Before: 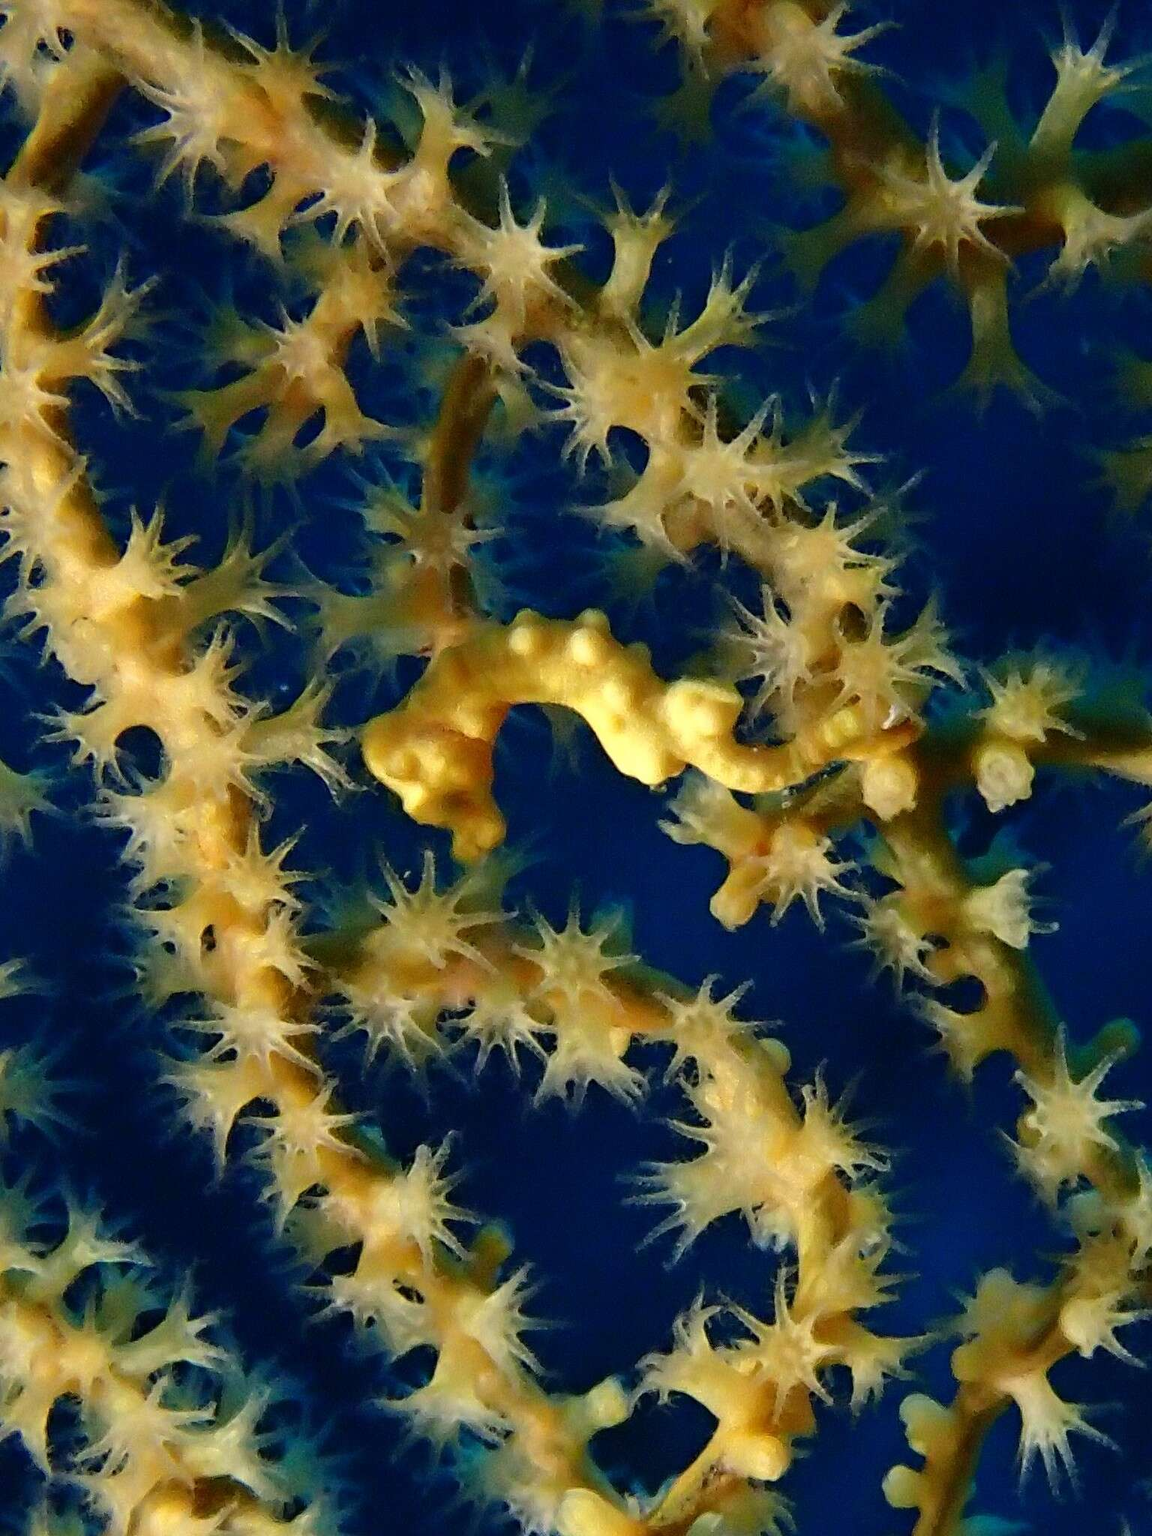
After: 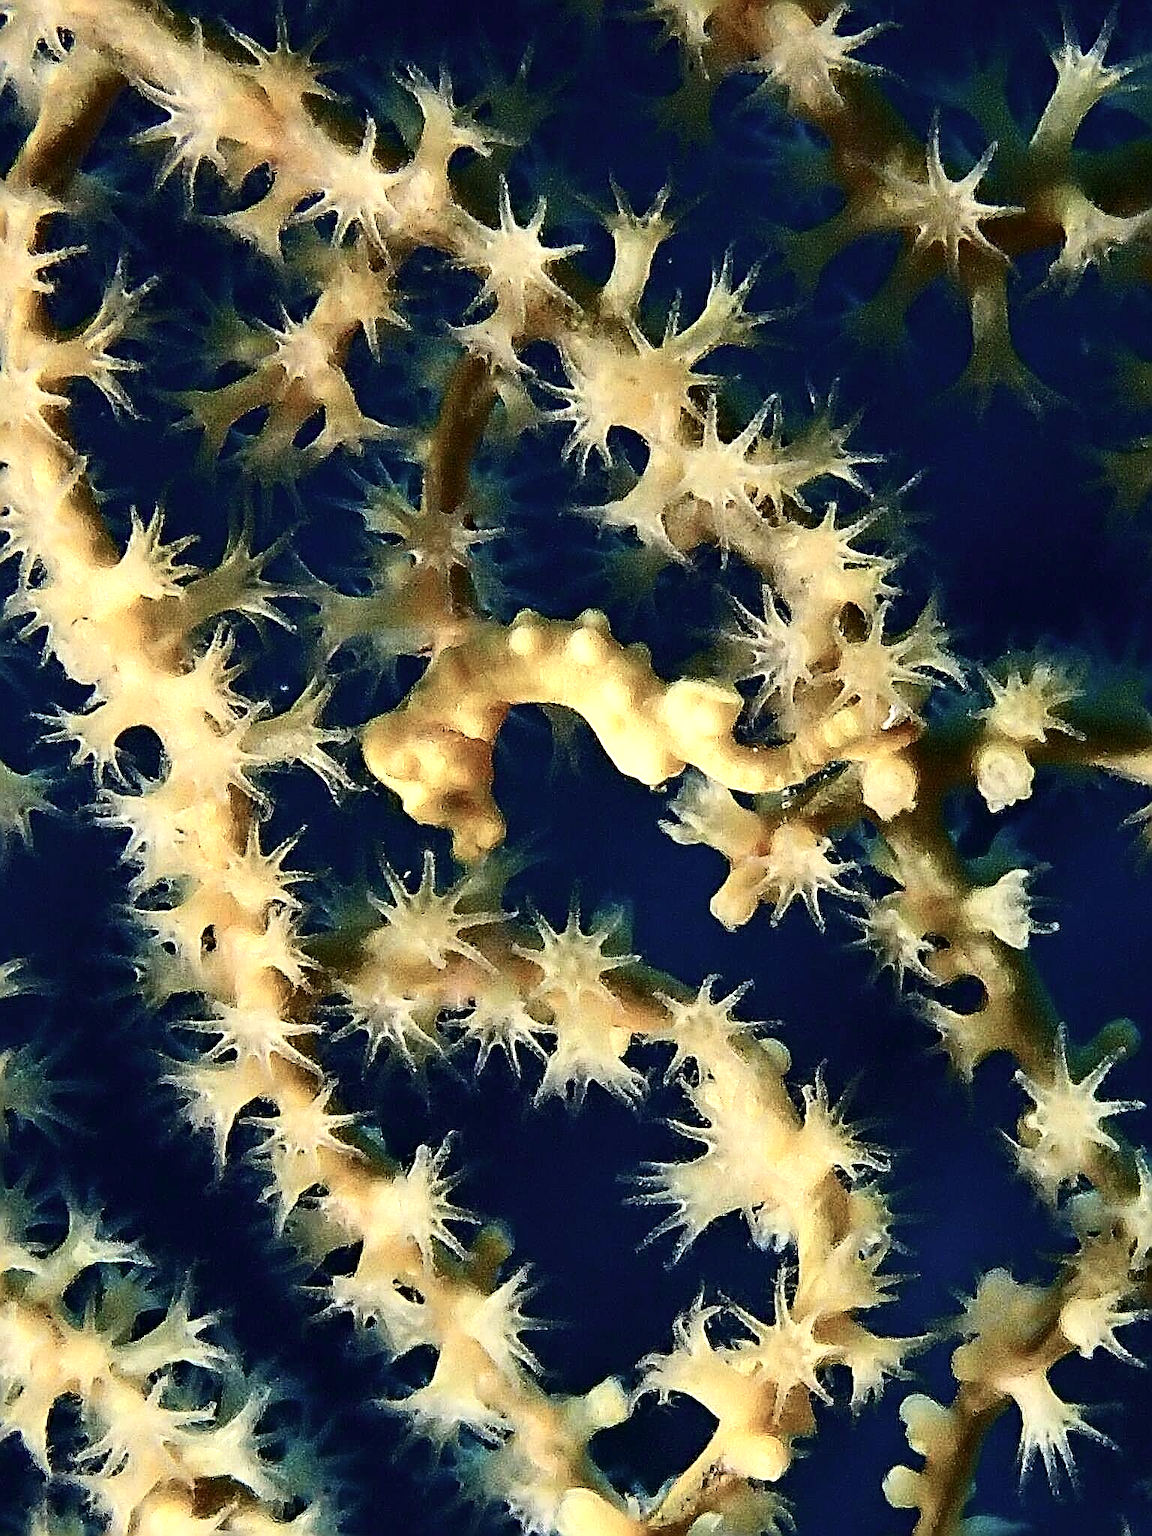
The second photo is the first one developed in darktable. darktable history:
sharpen: amount 1.992
exposure: exposure 0.609 EV, compensate exposure bias true, compensate highlight preservation false
contrast brightness saturation: contrast 0.25, saturation -0.316
